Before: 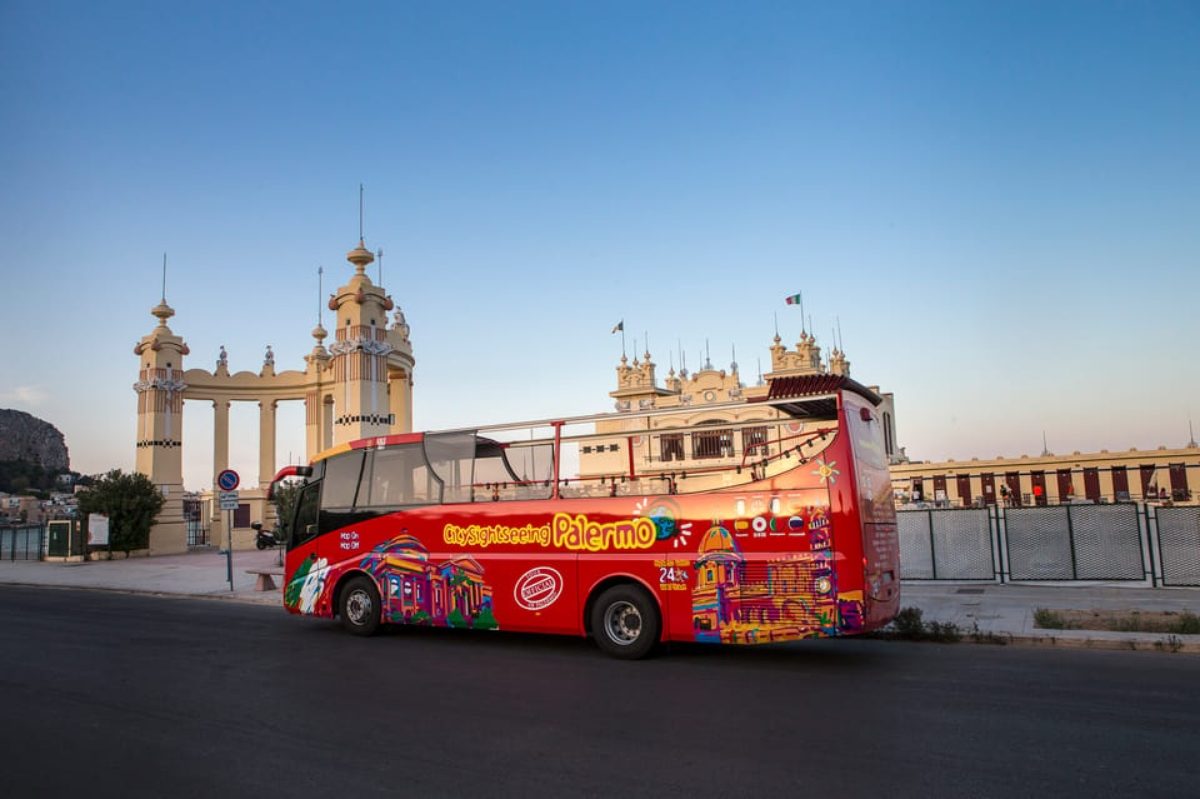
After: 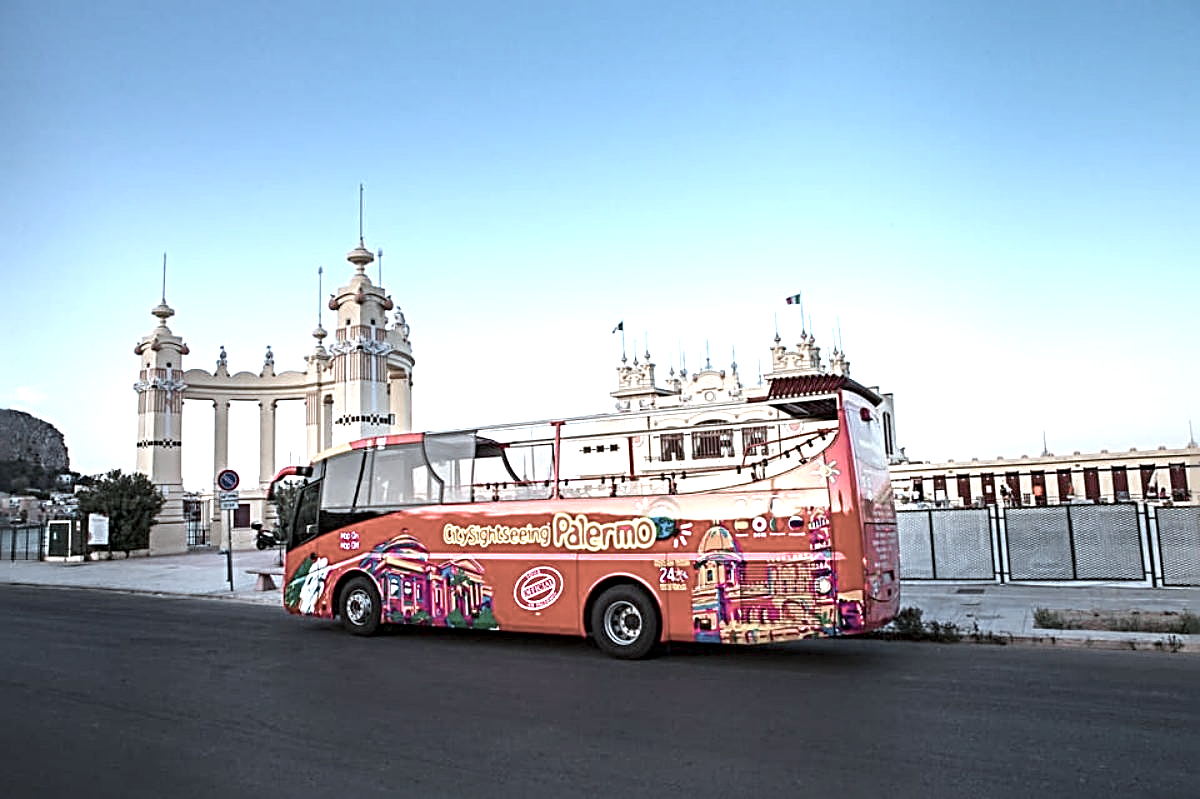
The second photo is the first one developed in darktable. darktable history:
color correction: highlights a* -9.73, highlights b* -21.22
exposure: black level correction 0, exposure 1 EV, compensate highlight preservation false
color zones: curves: ch0 [(0, 0.6) (0.129, 0.508) (0.193, 0.483) (0.429, 0.5) (0.571, 0.5) (0.714, 0.5) (0.857, 0.5) (1, 0.6)]; ch1 [(0, 0.481) (0.112, 0.245) (0.213, 0.223) (0.429, 0.233) (0.571, 0.231) (0.683, 0.242) (0.857, 0.296) (1, 0.481)]
sharpen: radius 3.69, amount 0.928
